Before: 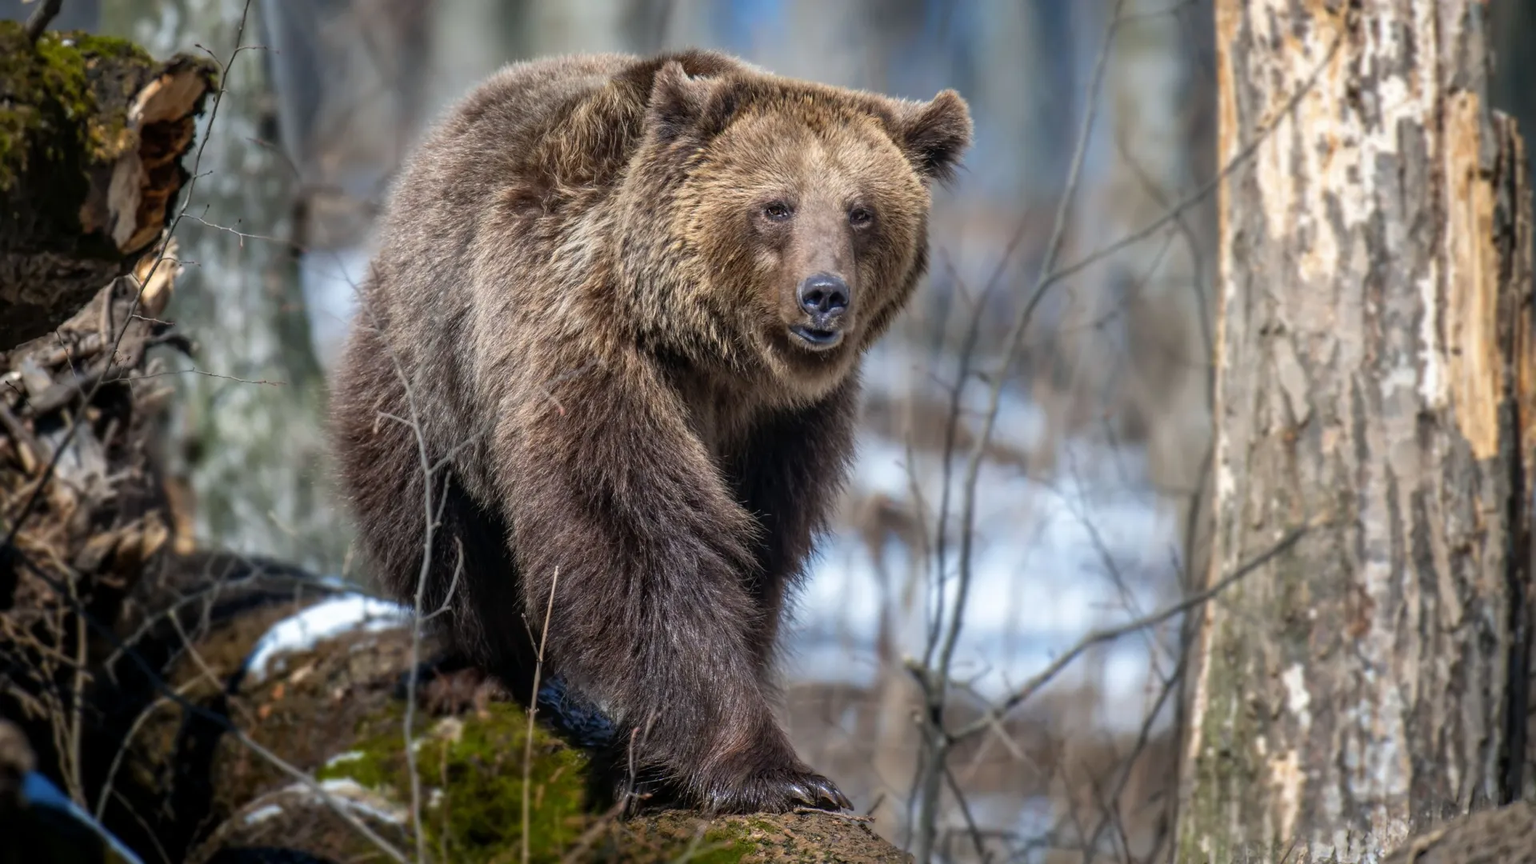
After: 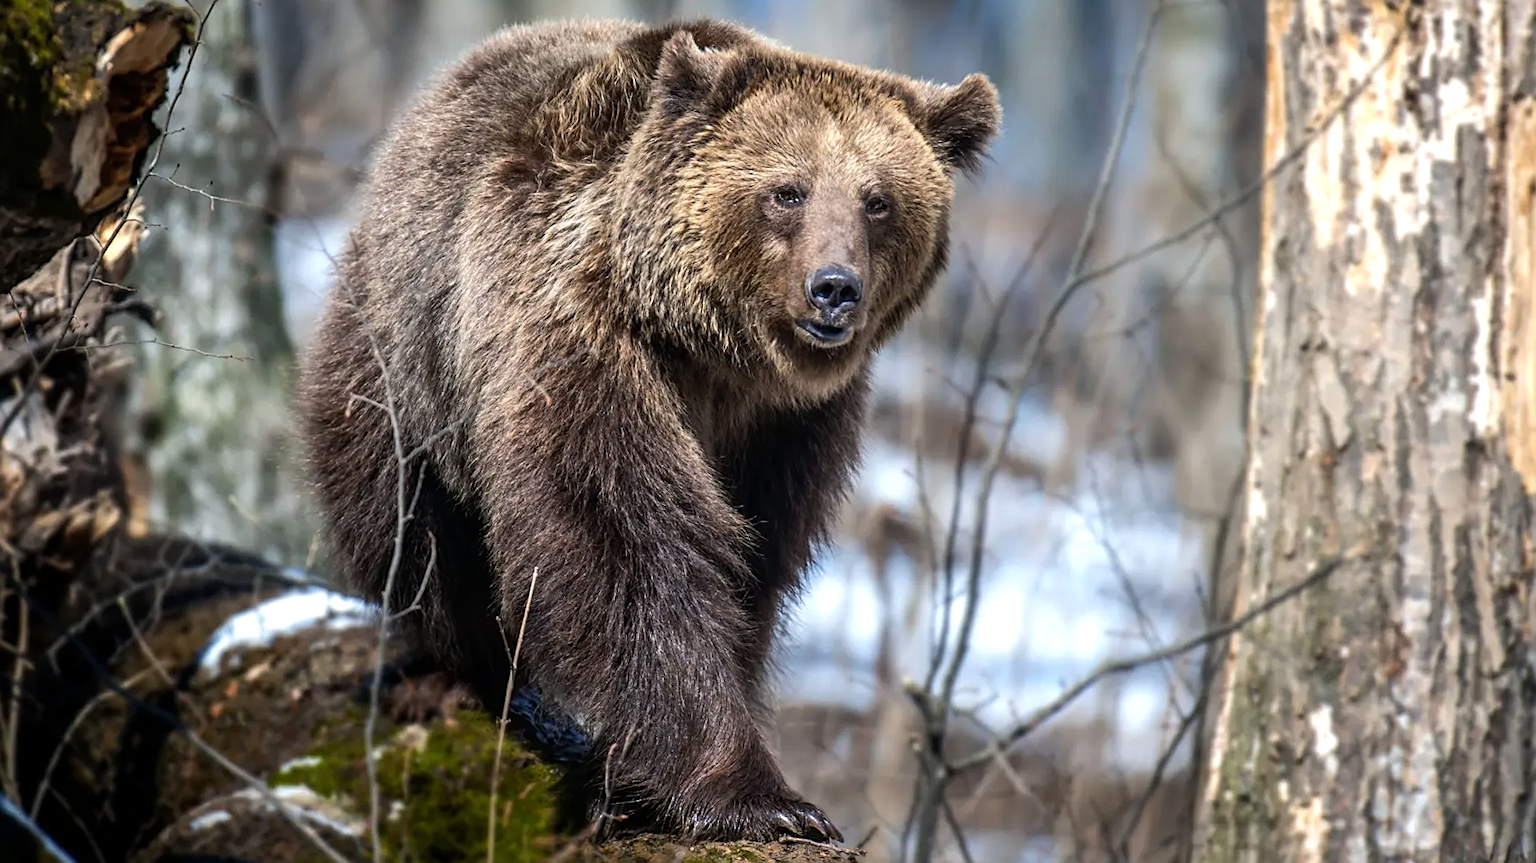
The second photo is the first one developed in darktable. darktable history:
crop and rotate: angle -2.38°
tone equalizer: -8 EV -0.417 EV, -7 EV -0.389 EV, -6 EV -0.333 EV, -5 EV -0.222 EV, -3 EV 0.222 EV, -2 EV 0.333 EV, -1 EV 0.389 EV, +0 EV 0.417 EV, edges refinement/feathering 500, mask exposure compensation -1.57 EV, preserve details no
sharpen: on, module defaults
